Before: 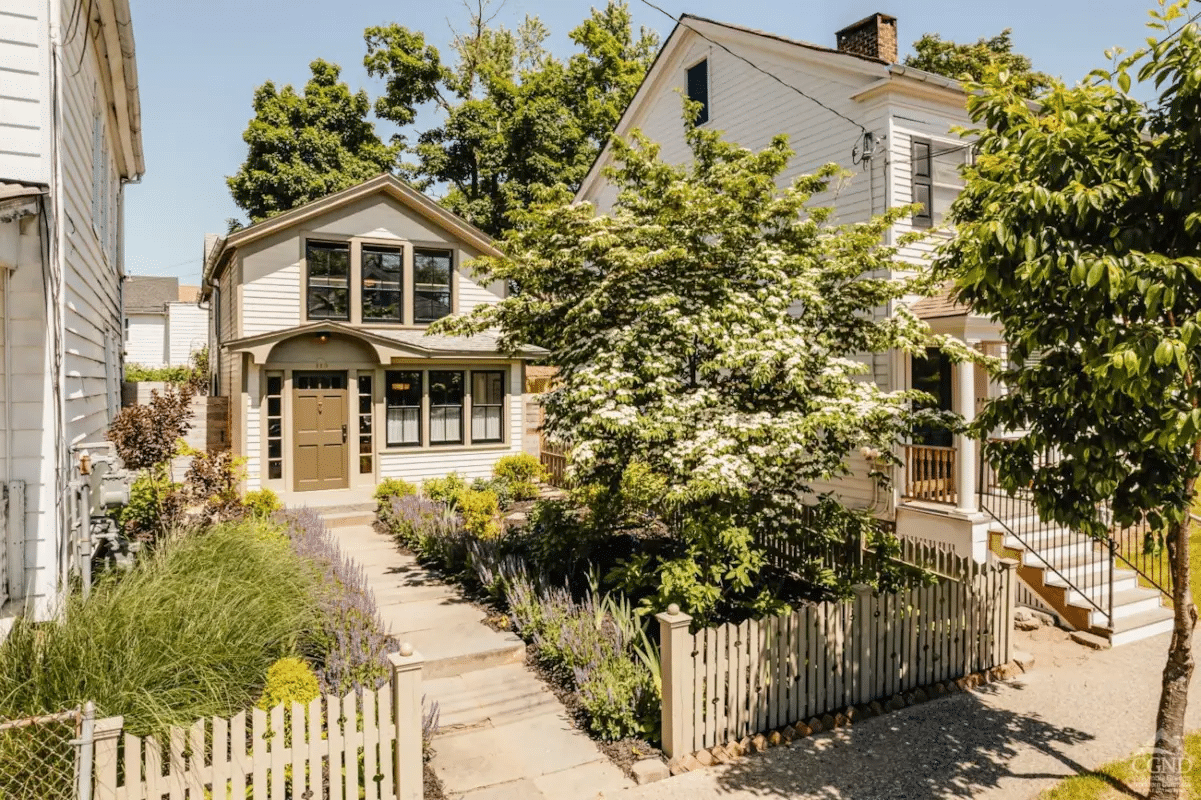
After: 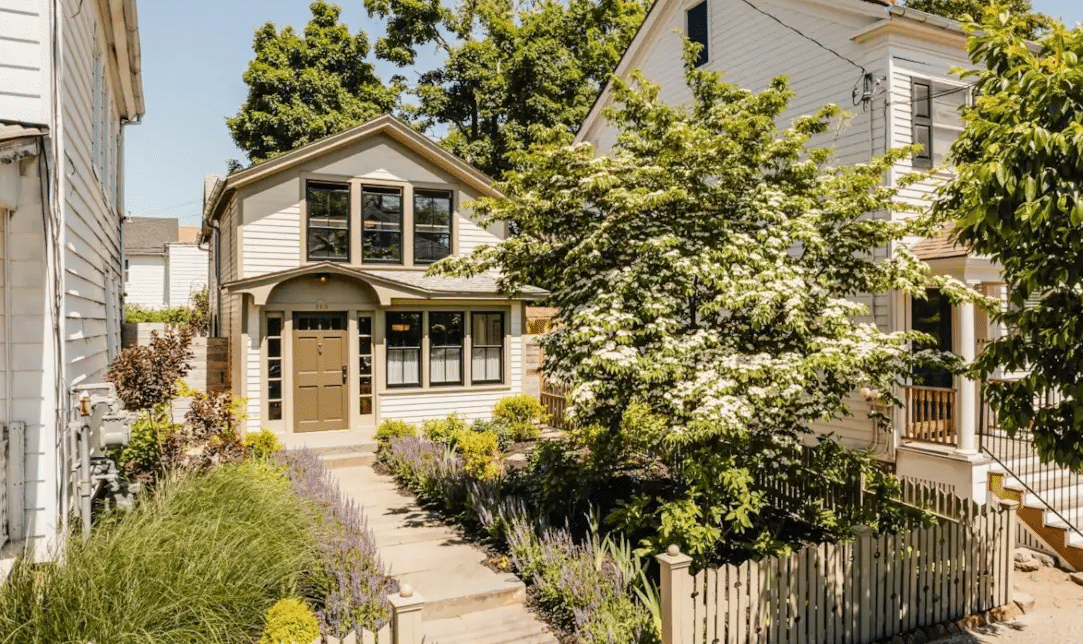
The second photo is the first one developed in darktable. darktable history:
crop: top 7.465%, right 9.761%, bottom 11.956%
